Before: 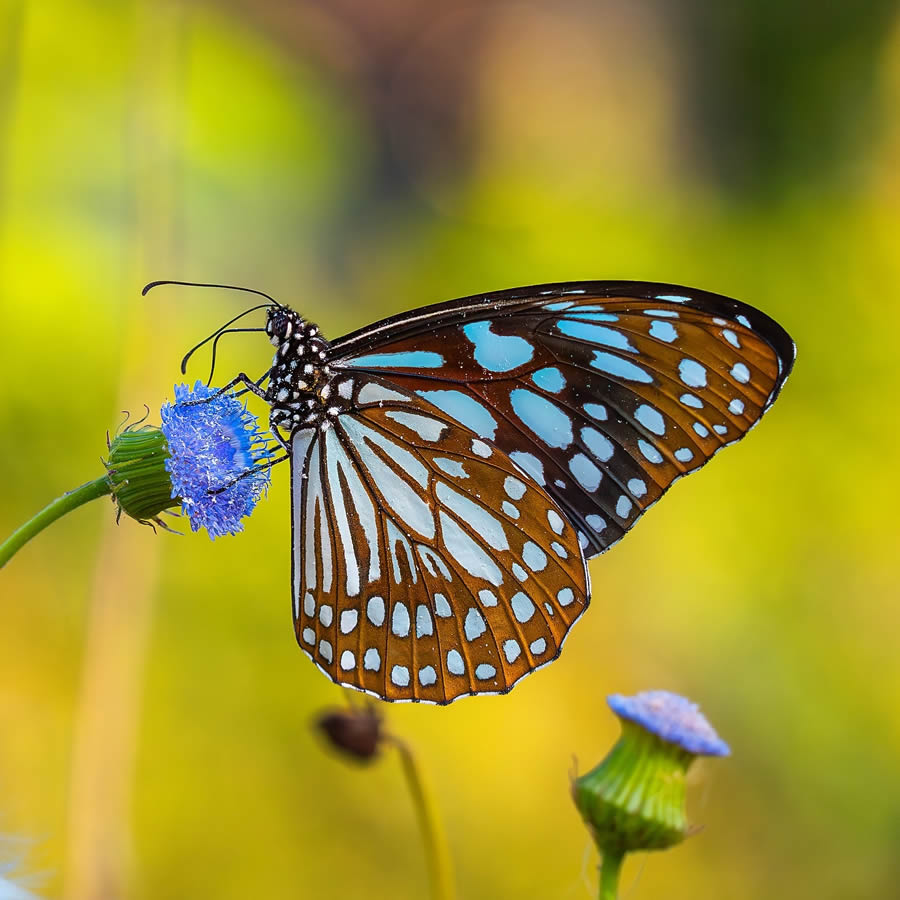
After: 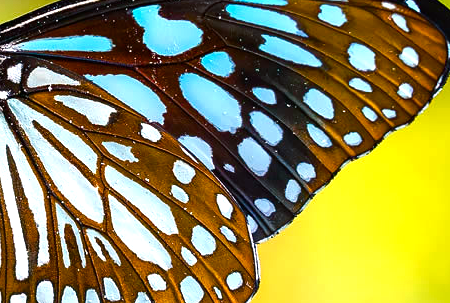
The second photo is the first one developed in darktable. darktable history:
tone equalizer: -8 EV -0.382 EV, -7 EV -0.365 EV, -6 EV -0.361 EV, -5 EV -0.218 EV, -3 EV 0.219 EV, -2 EV 0.345 EV, -1 EV 0.39 EV, +0 EV 0.403 EV, edges refinement/feathering 500, mask exposure compensation -1.57 EV, preserve details no
crop: left 36.806%, top 35.183%, right 13.173%, bottom 31.113%
color balance rgb: shadows lift › chroma 5.187%, shadows lift › hue 237.23°, perceptual saturation grading › global saturation 20%, perceptual saturation grading › highlights -25.124%, perceptual saturation grading › shadows 49.581%, perceptual brilliance grading › global brilliance 10.794%, contrast 5.033%
